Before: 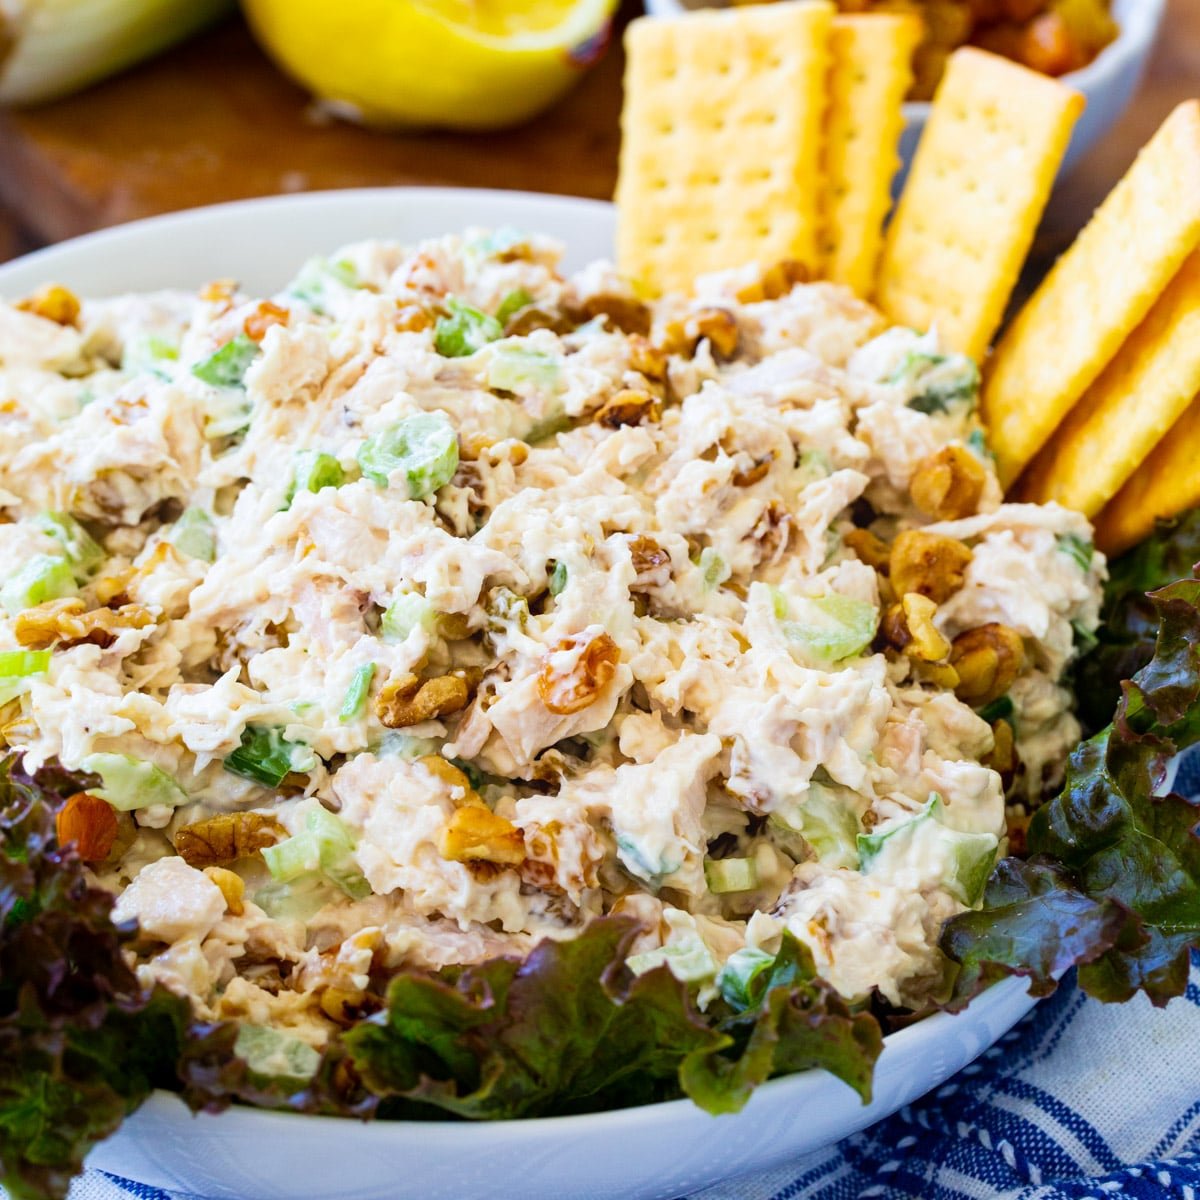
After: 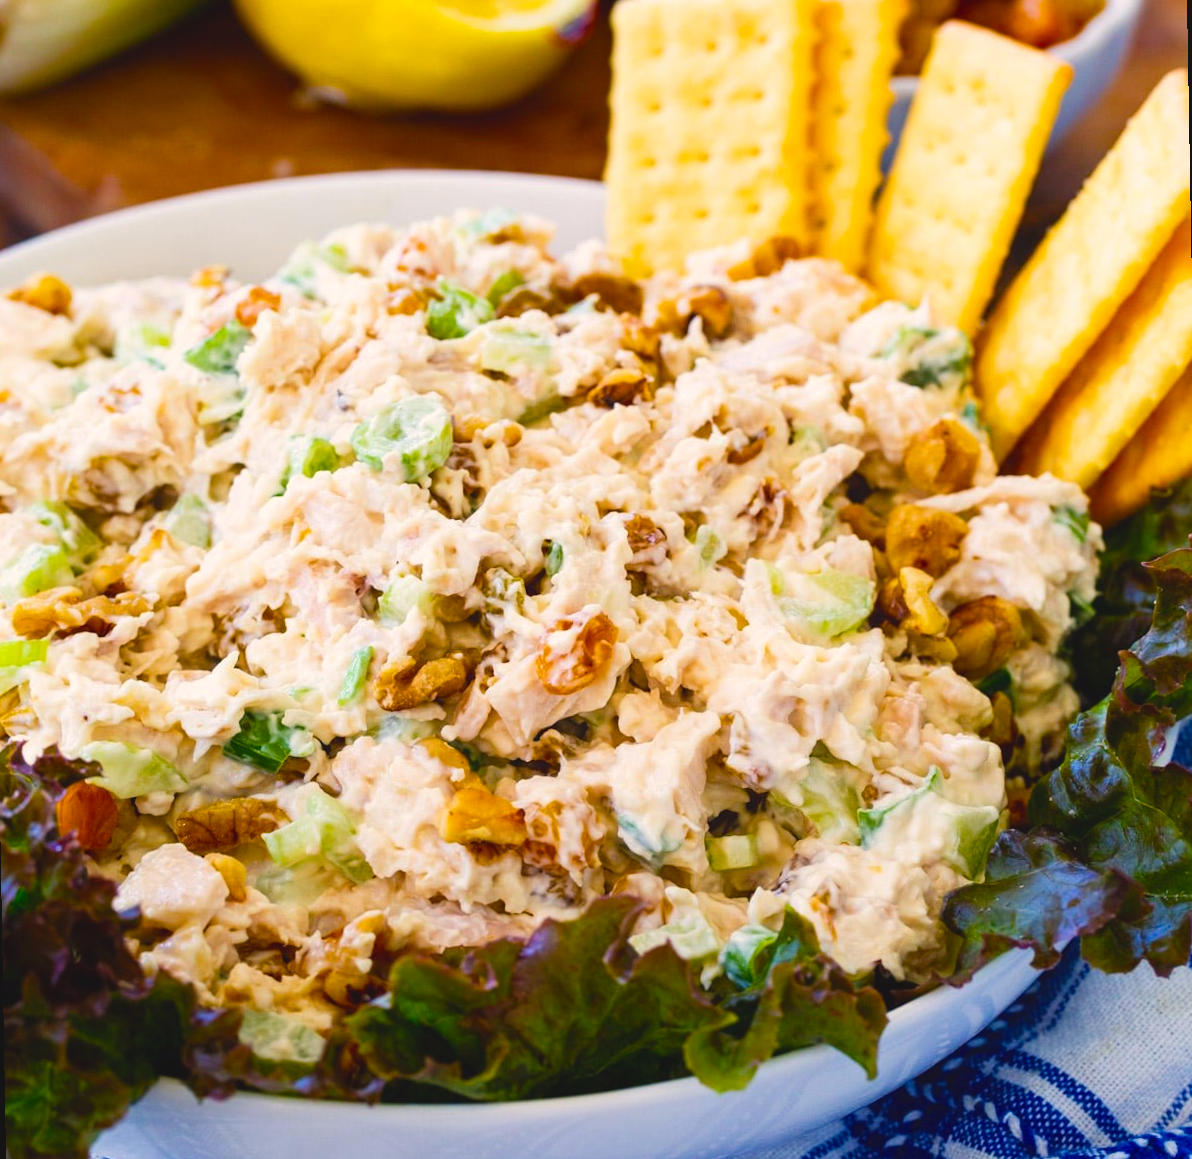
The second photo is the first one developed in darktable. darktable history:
rotate and perspective: rotation -1°, crop left 0.011, crop right 0.989, crop top 0.025, crop bottom 0.975
color balance rgb: shadows lift › chroma 2%, shadows lift › hue 247.2°, power › chroma 0.3%, power › hue 25.2°, highlights gain › chroma 3%, highlights gain › hue 60°, global offset › luminance 0.75%, perceptual saturation grading › global saturation 20%, perceptual saturation grading › highlights -20%, perceptual saturation grading › shadows 30%, global vibrance 20%
